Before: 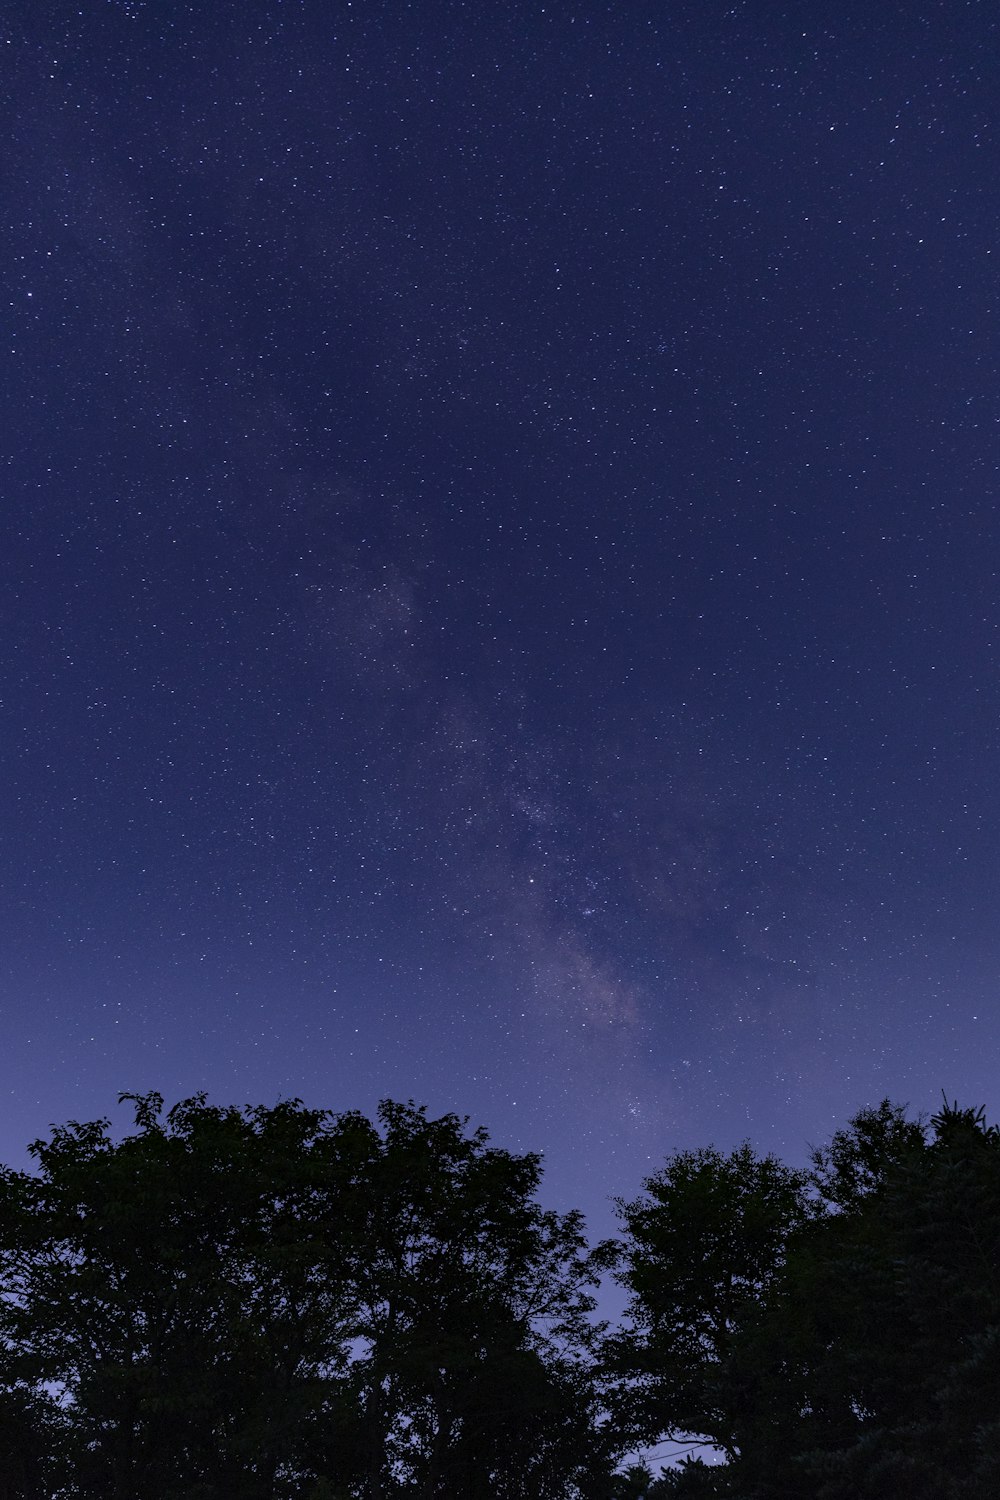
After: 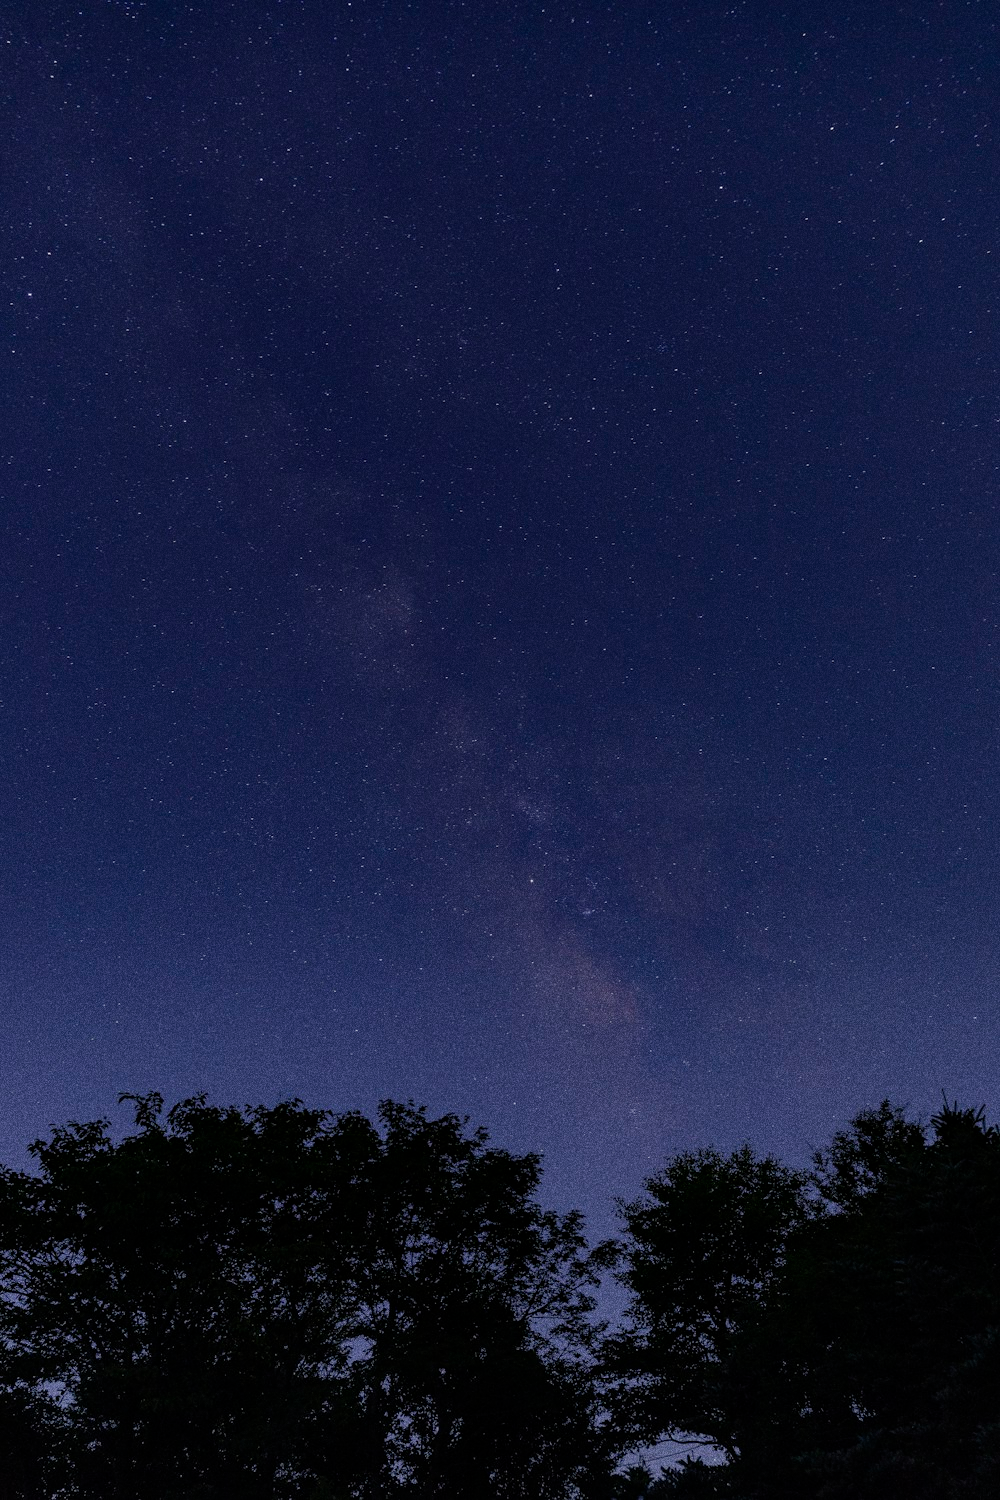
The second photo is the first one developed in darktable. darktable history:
base curve: curves: ch0 [(0, 0) (0.841, 0.609) (1, 1)]
grain: coarseness 10.62 ISO, strength 55.56%
